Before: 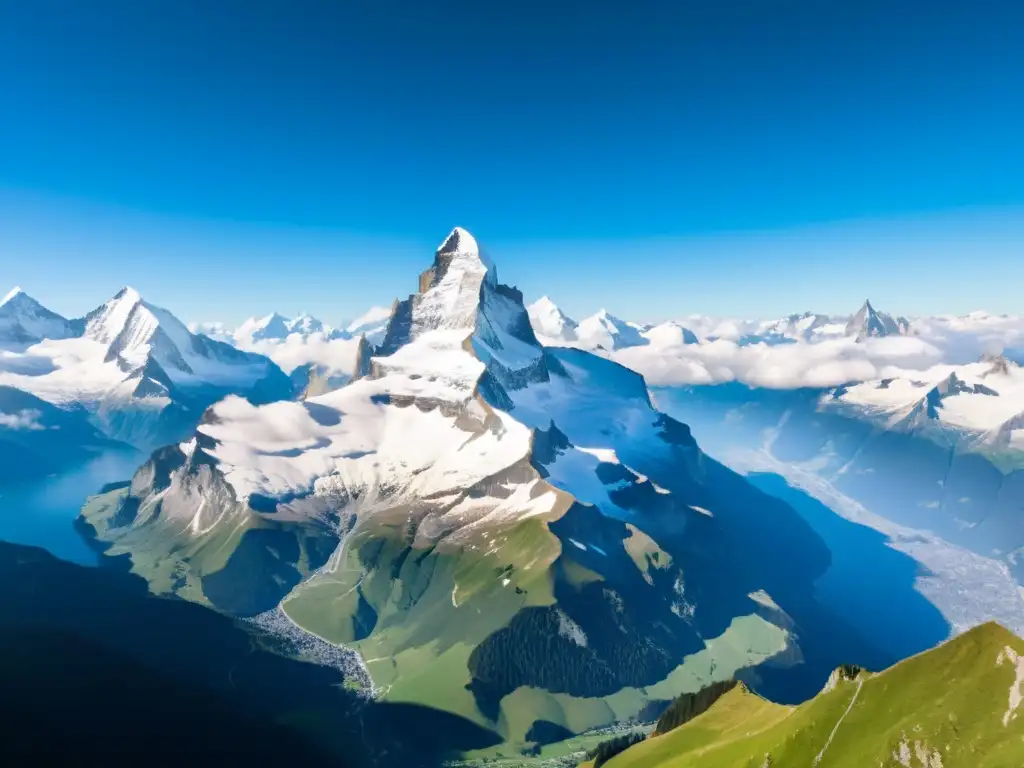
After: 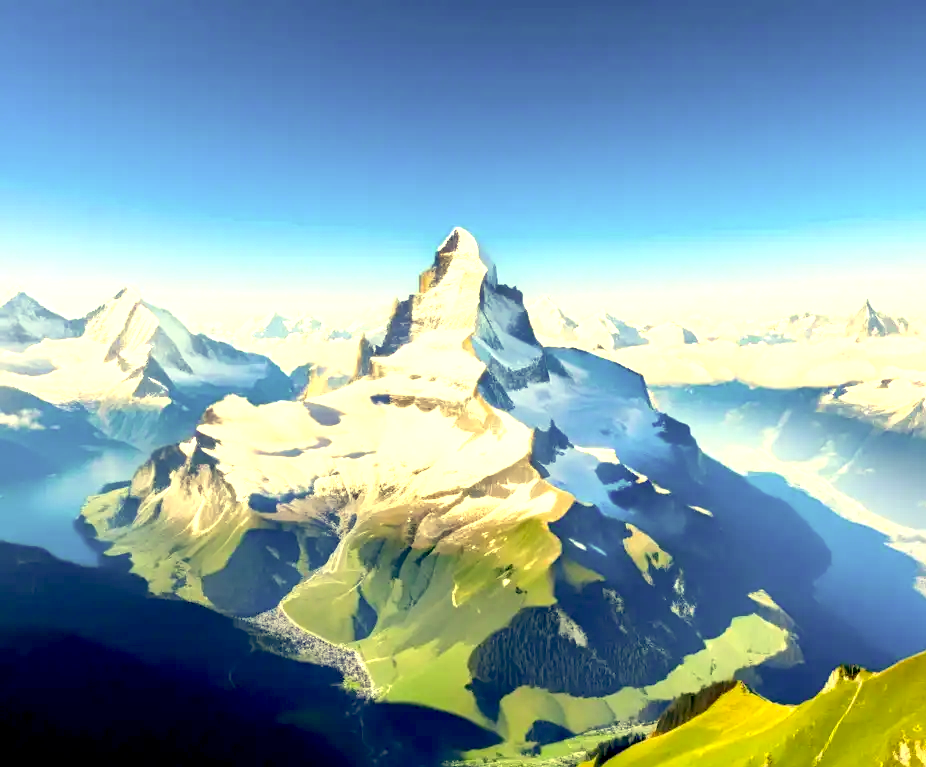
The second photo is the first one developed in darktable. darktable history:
exposure: black level correction 0.011, exposure 1.083 EV, compensate highlight preservation false
crop: right 9.495%, bottom 0.045%
color correction: highlights a* -0.617, highlights b* 39.68, shadows a* 9.73, shadows b* -0.368
shadows and highlights: shadows 20.35, highlights -20.02, soften with gaussian
